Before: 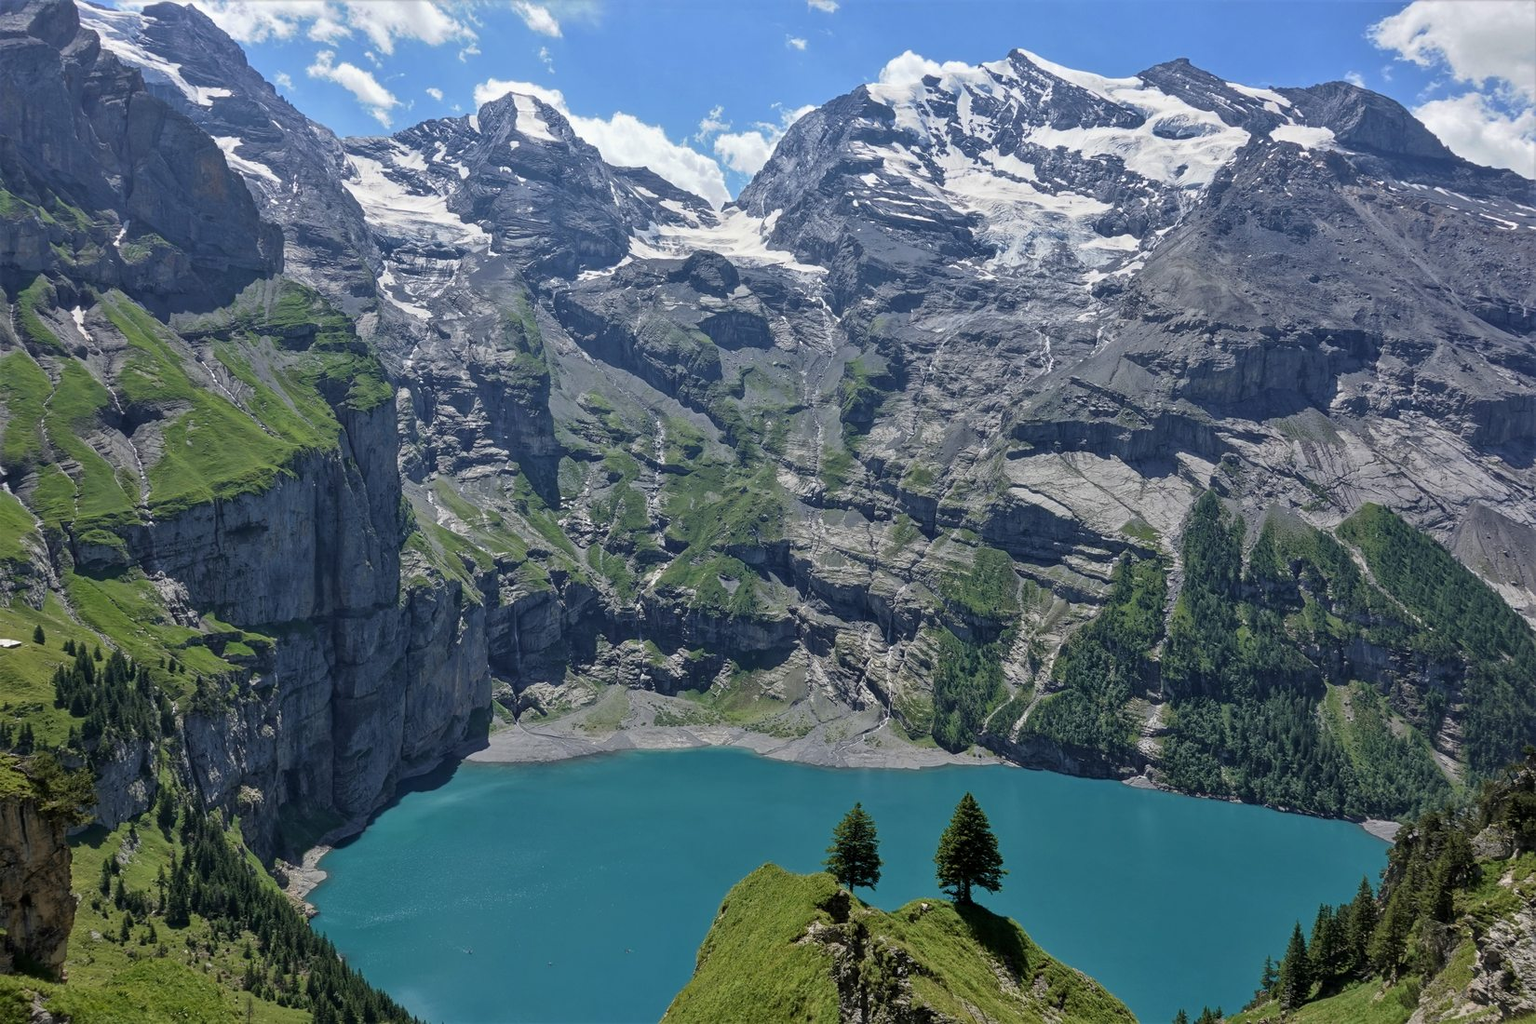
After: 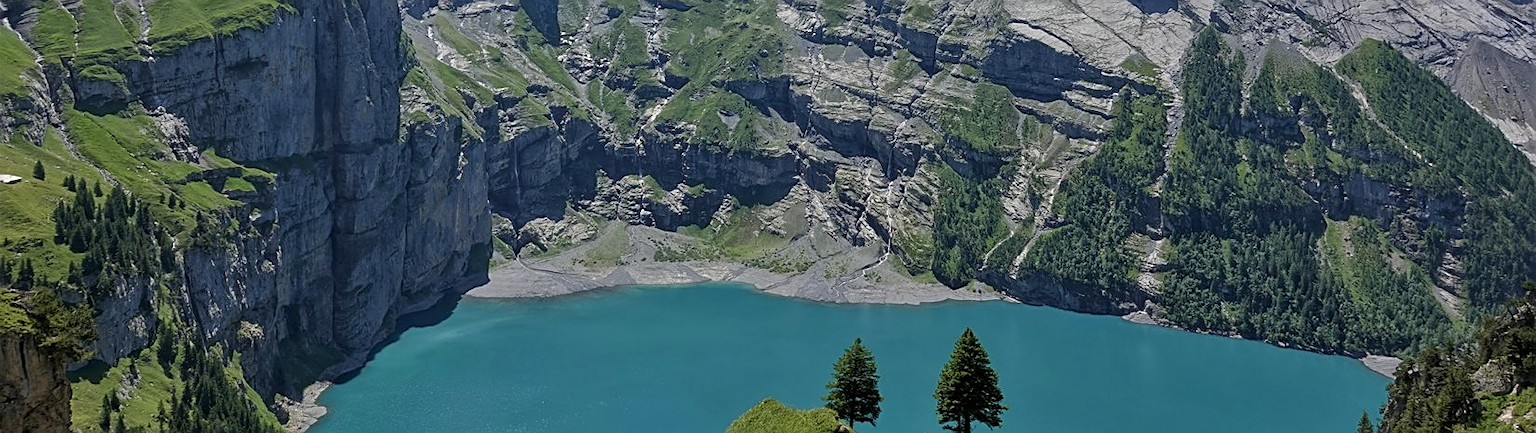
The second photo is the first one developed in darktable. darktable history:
color zones: curves: ch0 [(0.068, 0.464) (0.25, 0.5) (0.48, 0.508) (0.75, 0.536) (0.886, 0.476) (0.967, 0.456)]; ch1 [(0.066, 0.456) (0.25, 0.5) (0.616, 0.508) (0.746, 0.56) (0.934, 0.444)]
sharpen: on, module defaults
crop: top 45.37%, bottom 12.263%
